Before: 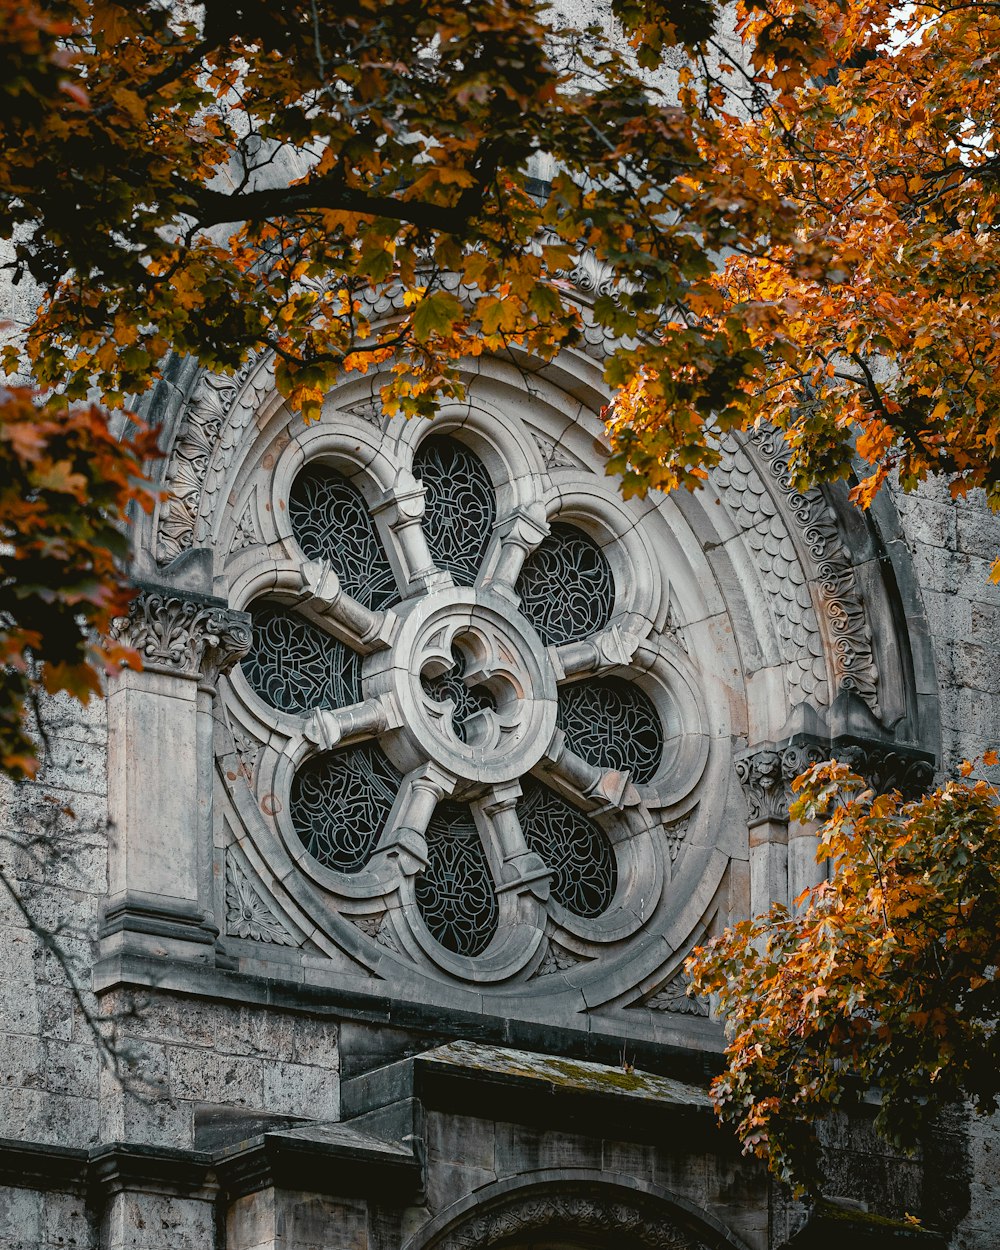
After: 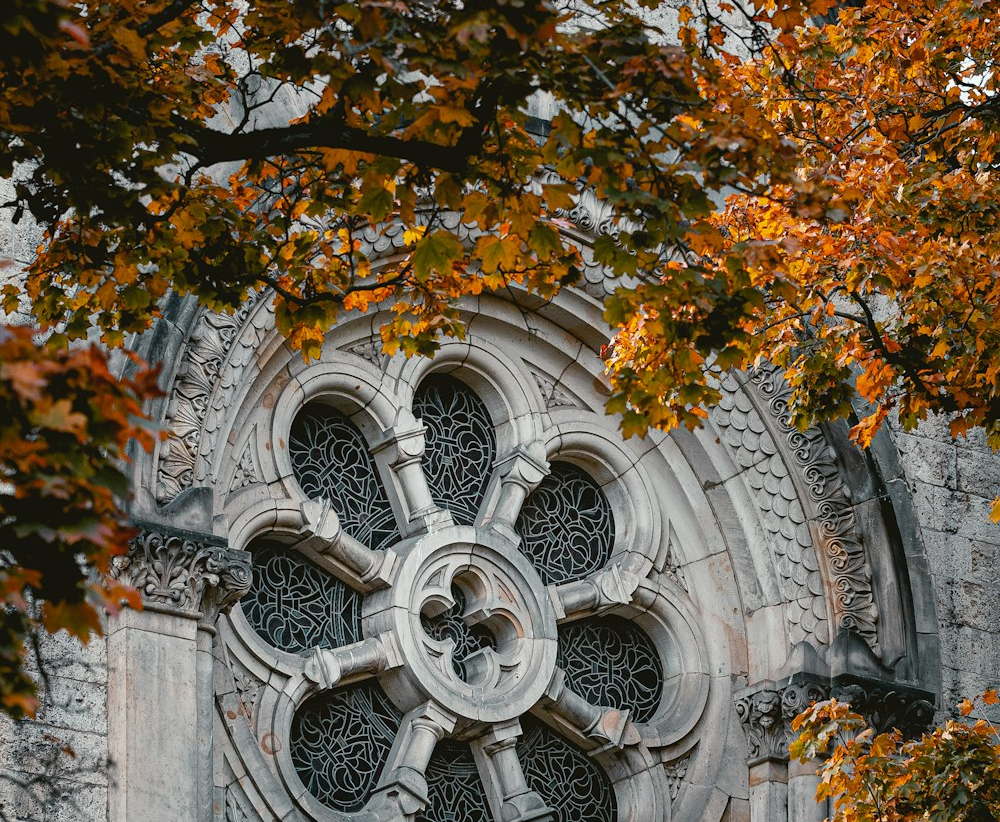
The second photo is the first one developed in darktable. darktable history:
crop and rotate: top 4.933%, bottom 29.267%
